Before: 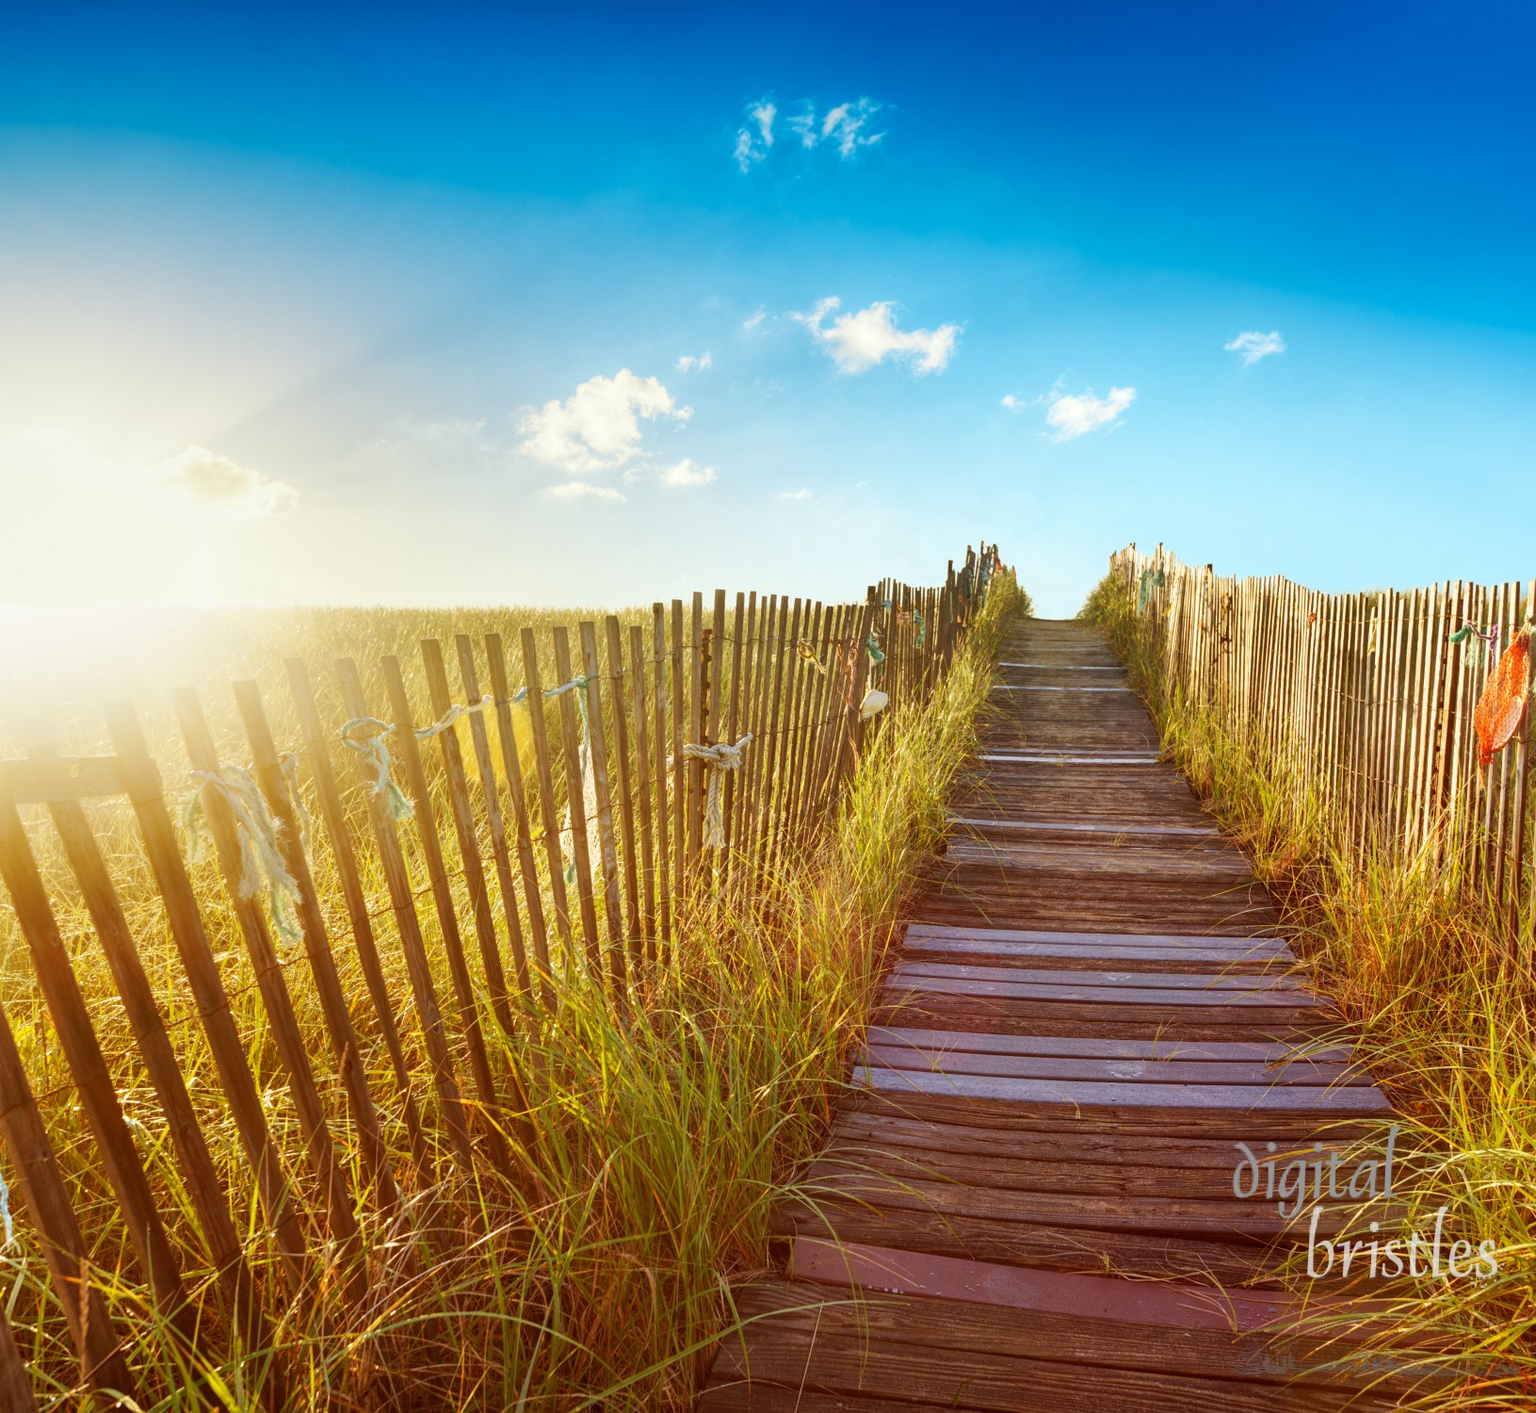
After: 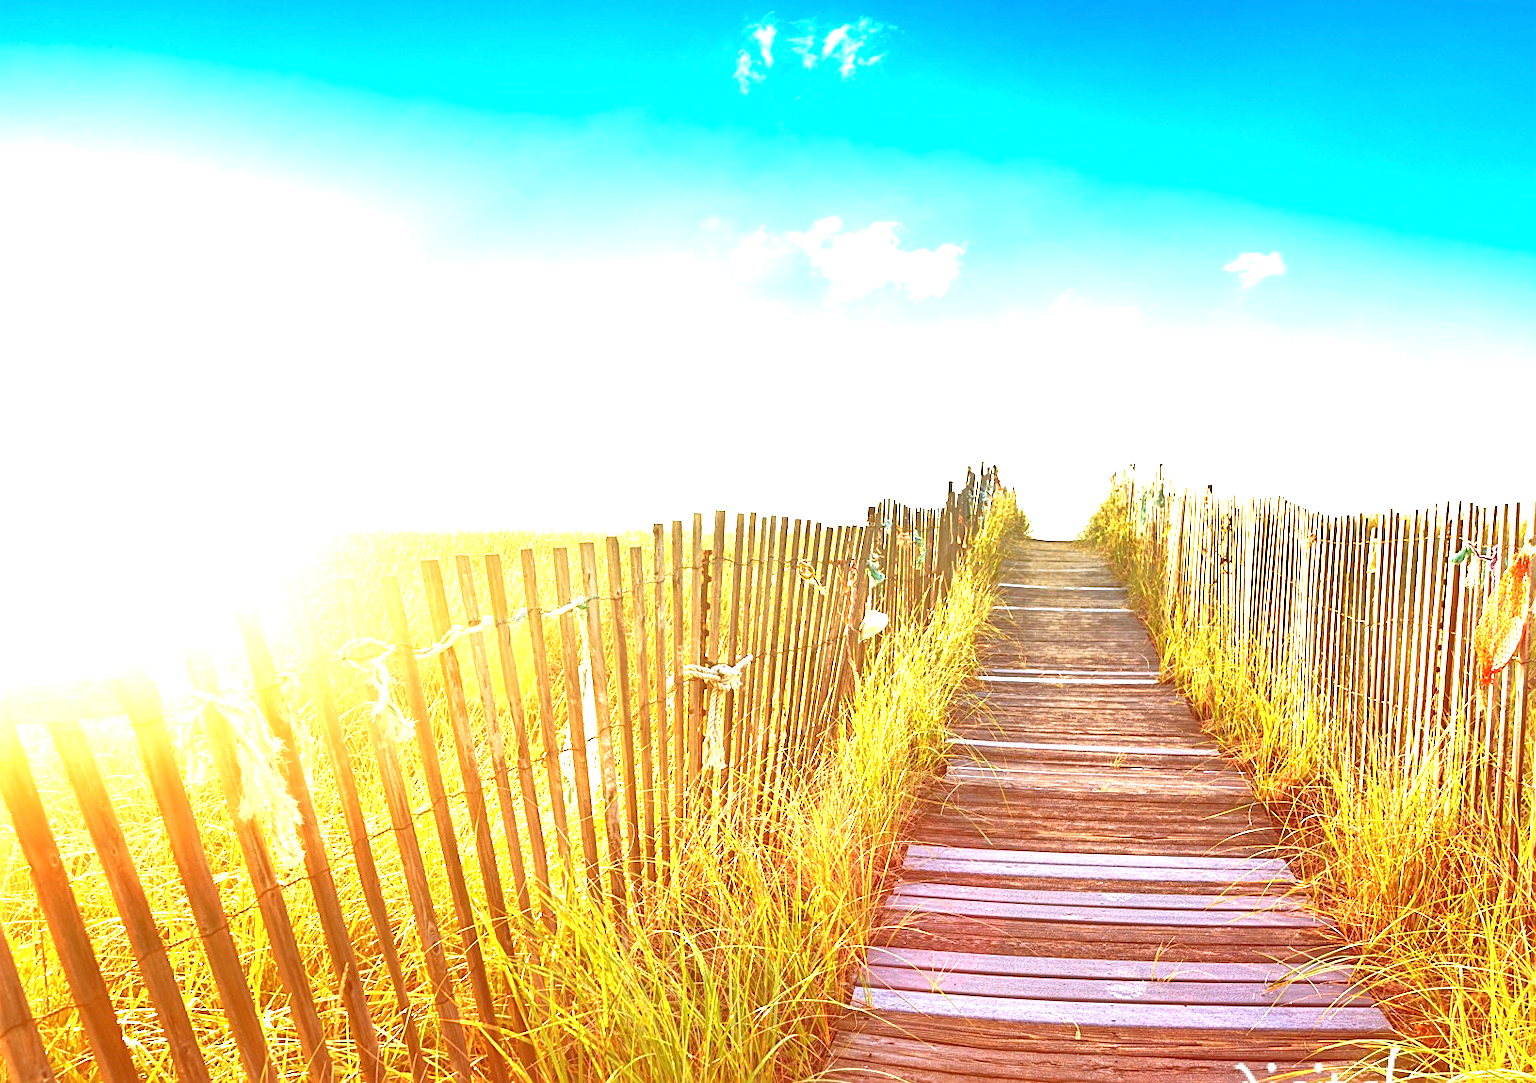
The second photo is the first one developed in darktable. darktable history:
sharpen: on, module defaults
exposure: black level correction 0, exposure 1.7 EV, compensate exposure bias true, compensate highlight preservation false
tone equalizer: -7 EV 0.15 EV, -6 EV 0.6 EV, -5 EV 1.15 EV, -4 EV 1.33 EV, -3 EV 1.15 EV, -2 EV 0.6 EV, -1 EV 0.15 EV, mask exposure compensation -0.5 EV
crop: top 5.667%, bottom 17.637%
